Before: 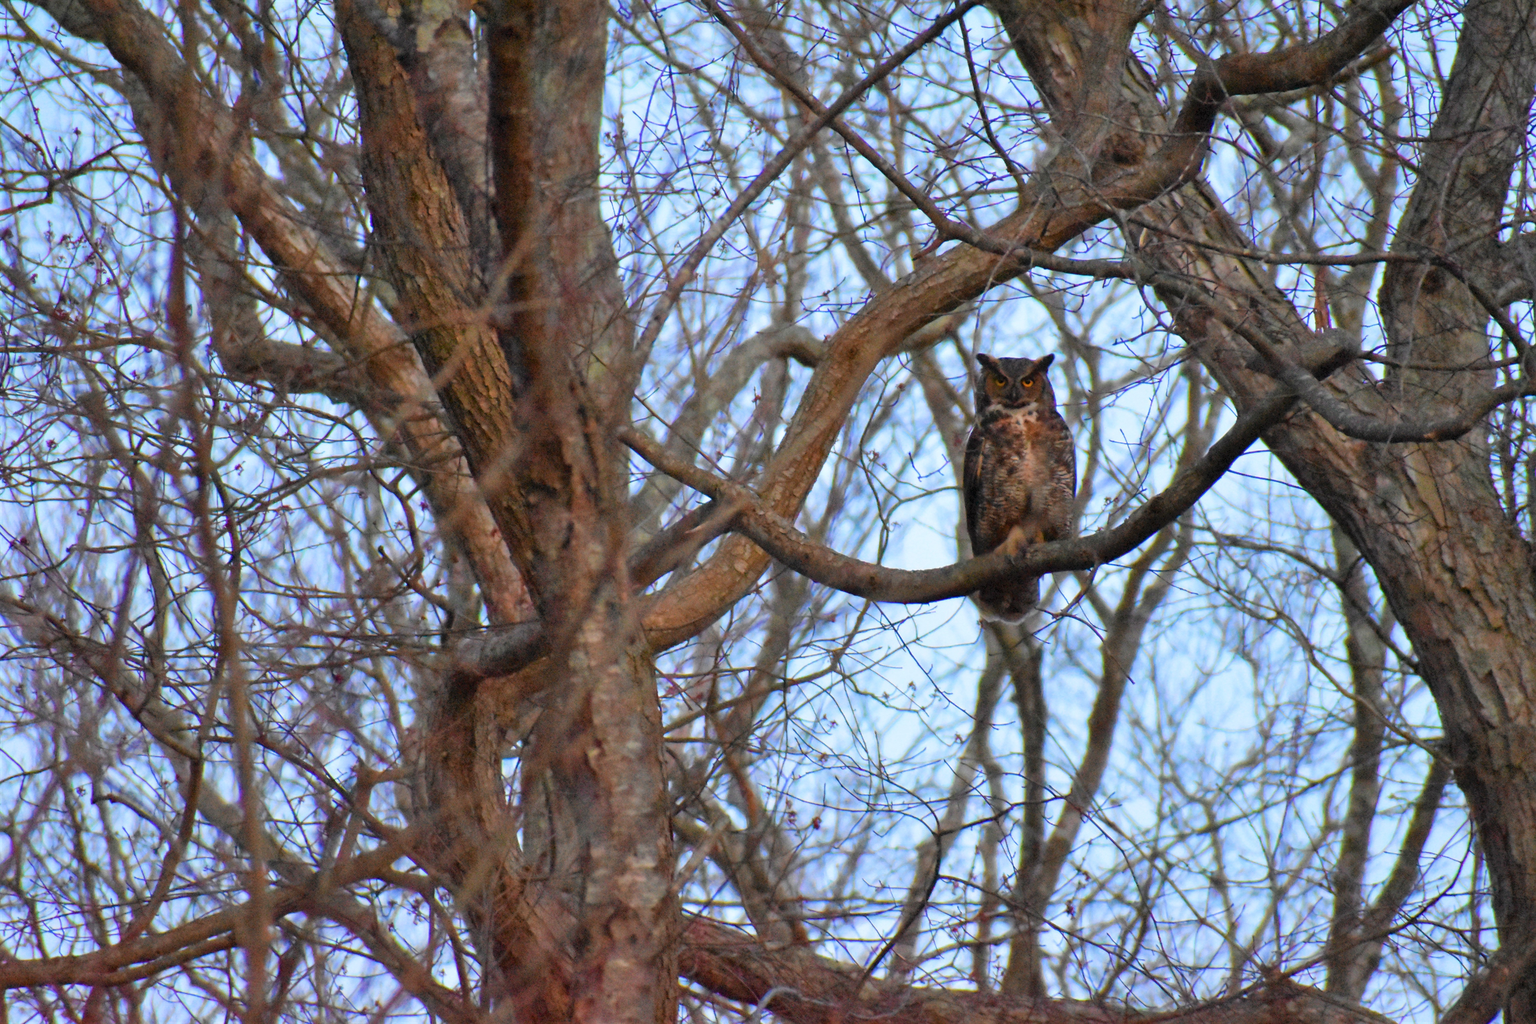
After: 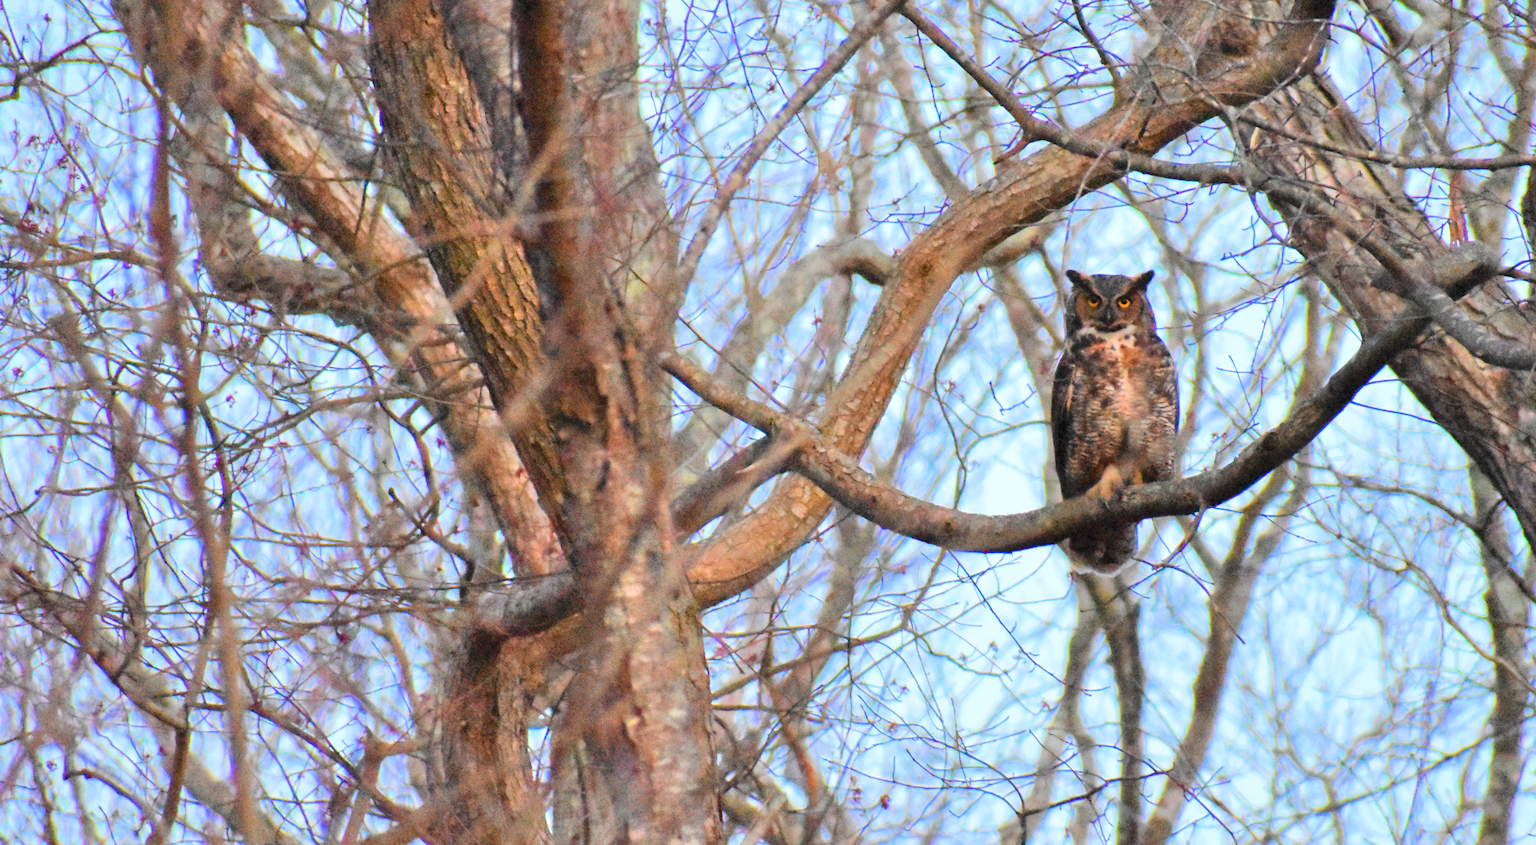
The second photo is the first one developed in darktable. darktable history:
crop and rotate: left 2.318%, top 11.3%, right 9.397%, bottom 15.783%
tone equalizer: -7 EV 0.153 EV, -6 EV 0.603 EV, -5 EV 1.12 EV, -4 EV 1.32 EV, -3 EV 1.15 EV, -2 EV 0.6 EV, -1 EV 0.158 EV, edges refinement/feathering 500, mask exposure compensation -1.57 EV, preserve details guided filter
